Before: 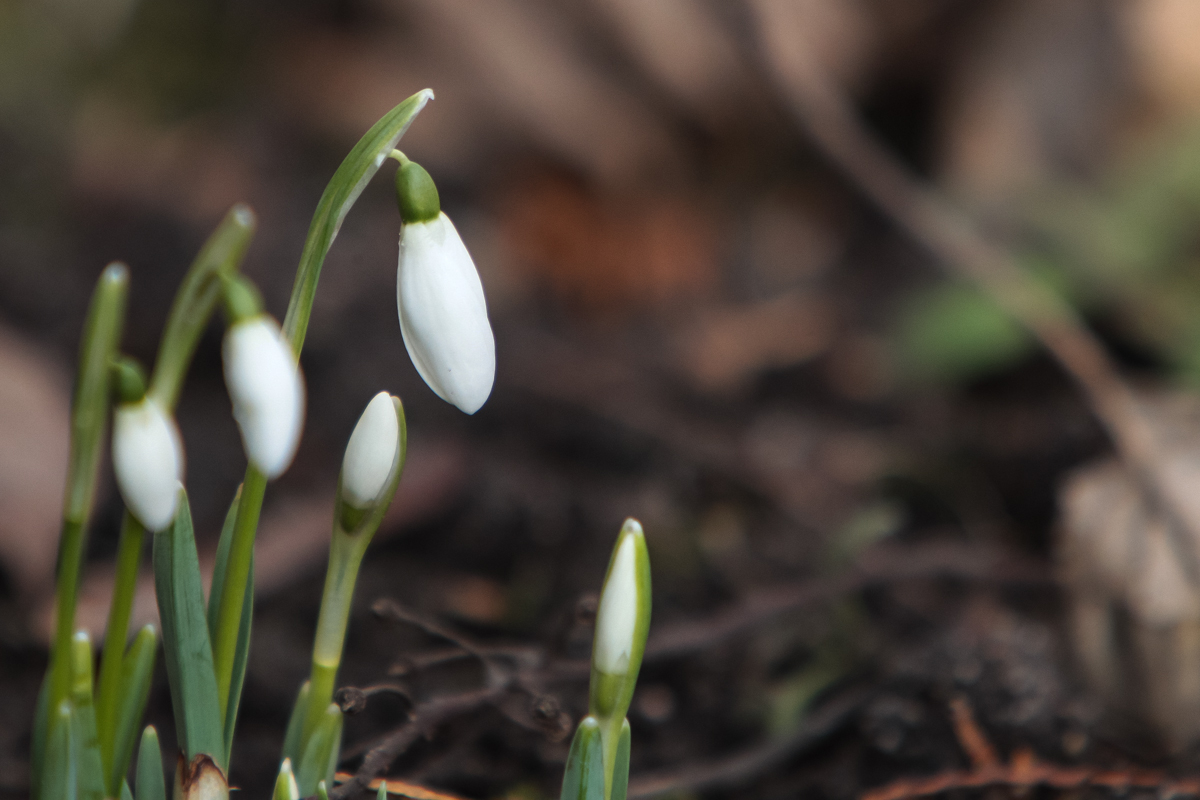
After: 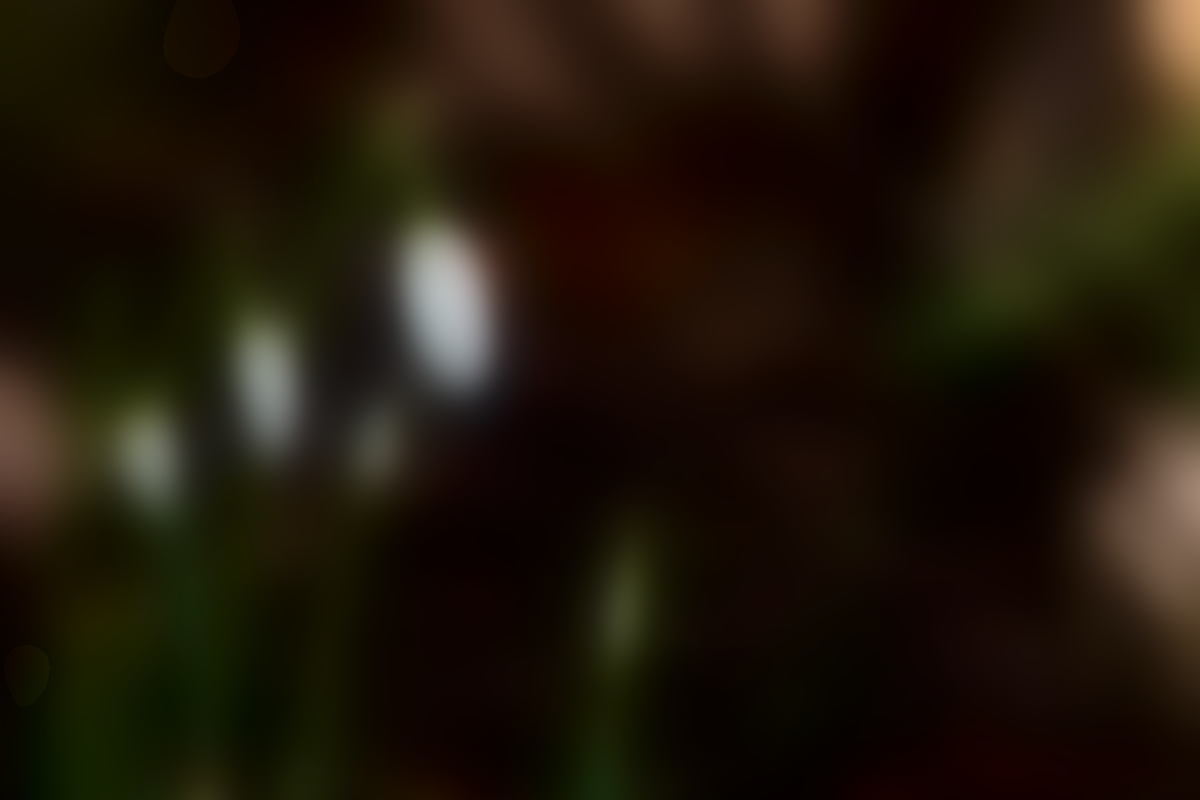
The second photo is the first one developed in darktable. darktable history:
velvia: strength 75%
contrast brightness saturation: brightness 0.13
lowpass: radius 31.92, contrast 1.72, brightness -0.98, saturation 0.94
